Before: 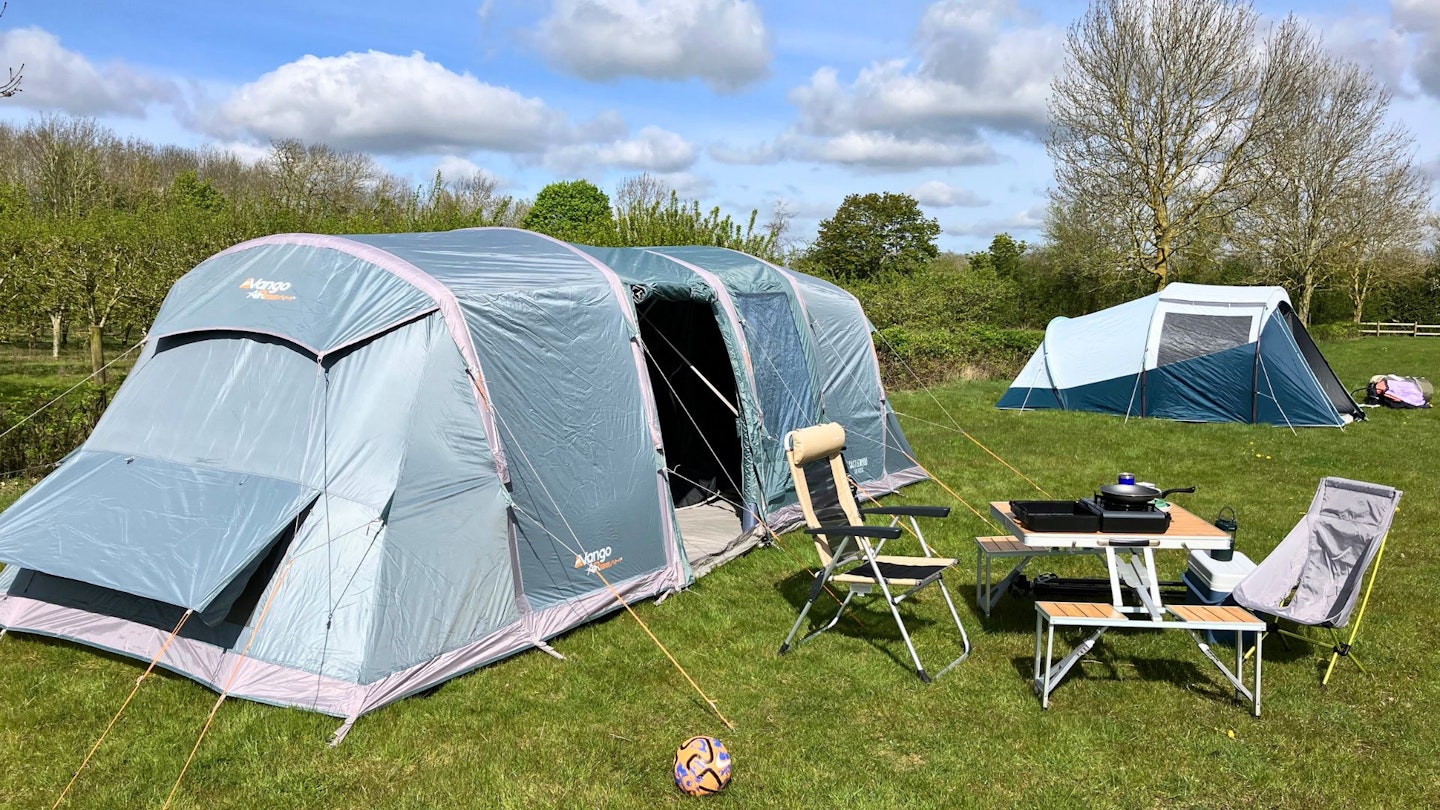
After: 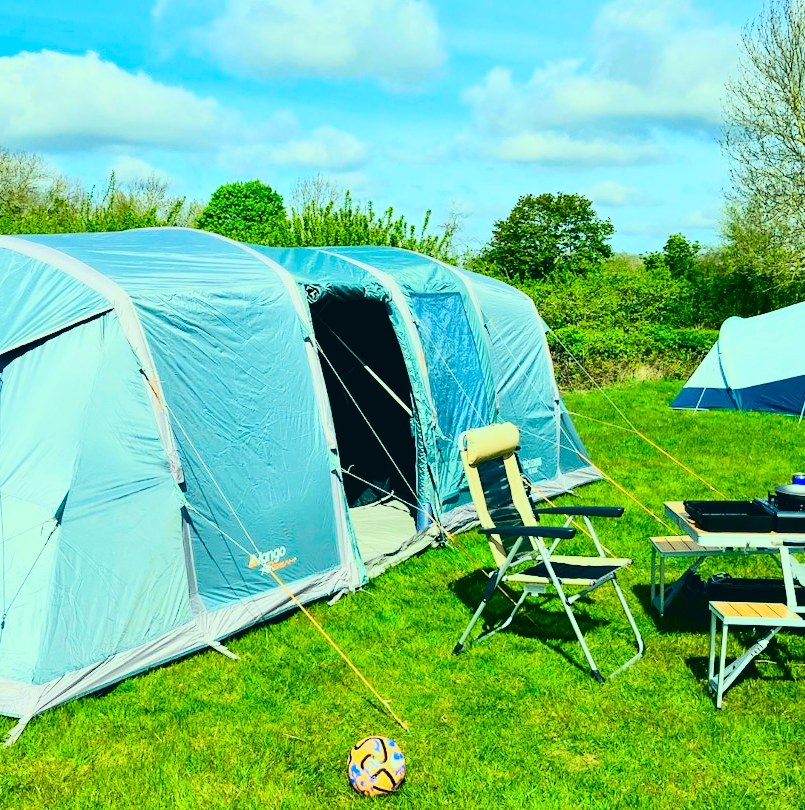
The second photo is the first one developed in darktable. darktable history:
color correction: highlights a* -20.02, highlights b* 9.8, shadows a* -20.55, shadows b* -11.25
filmic rgb: black relative exposure -7.65 EV, white relative exposure 4.56 EV, hardness 3.61
crop and rotate: left 22.695%, right 21.352%
contrast brightness saturation: contrast 0.27, brightness 0.018, saturation 0.863
exposure: black level correction 0, exposure 0.695 EV, compensate exposure bias true, compensate highlight preservation false
